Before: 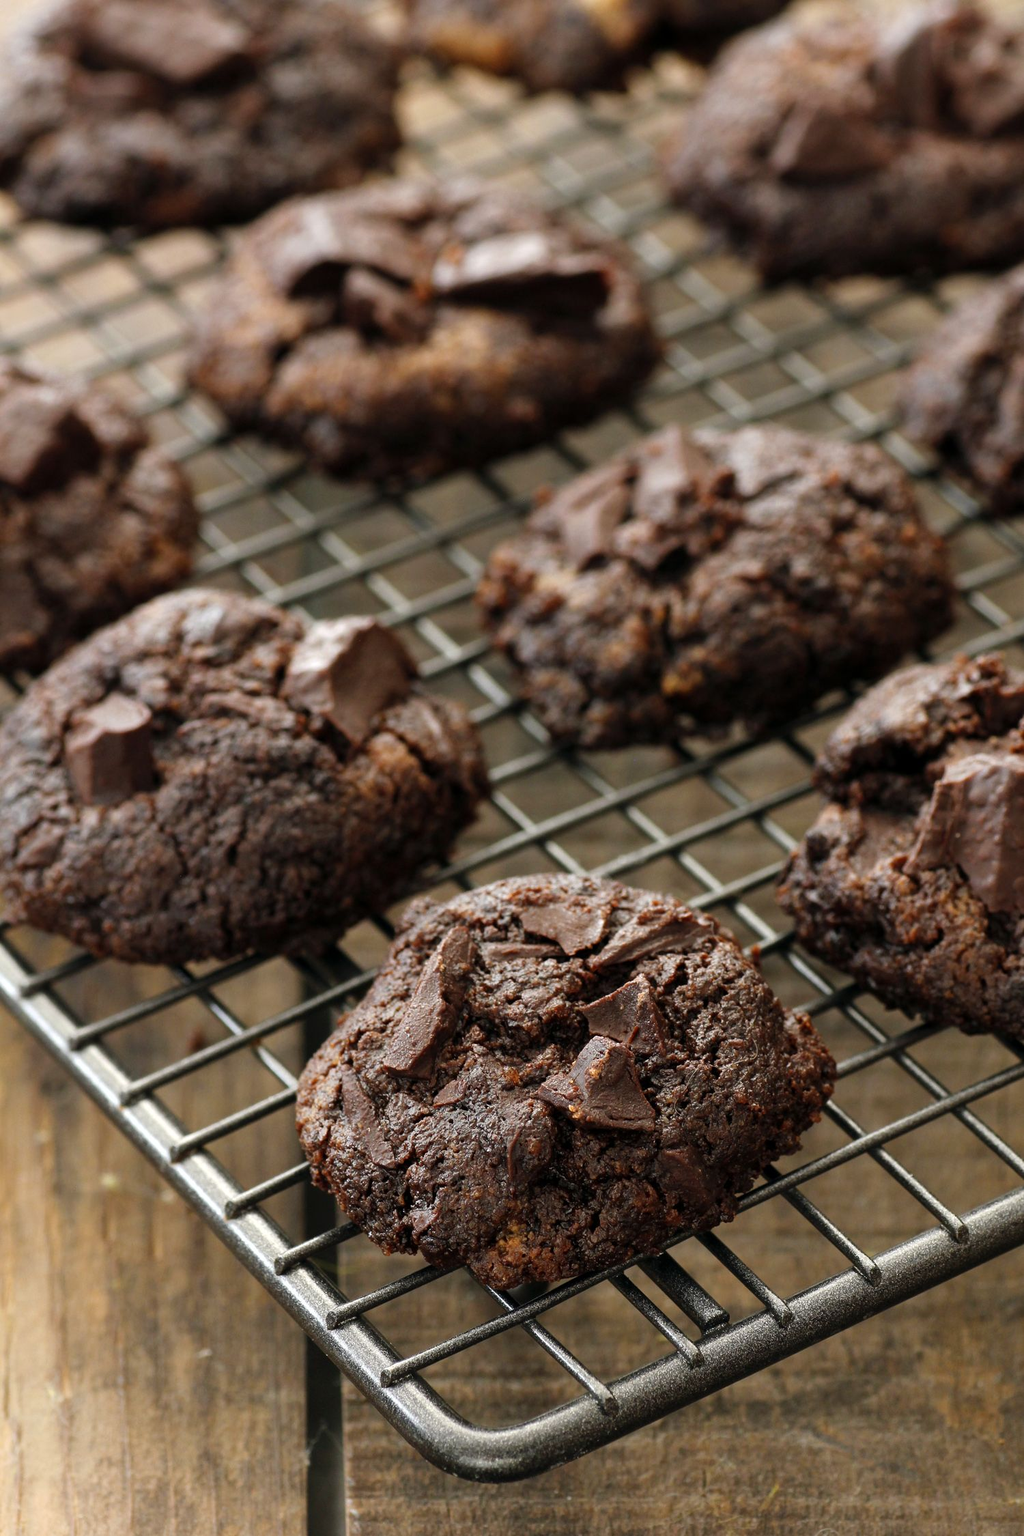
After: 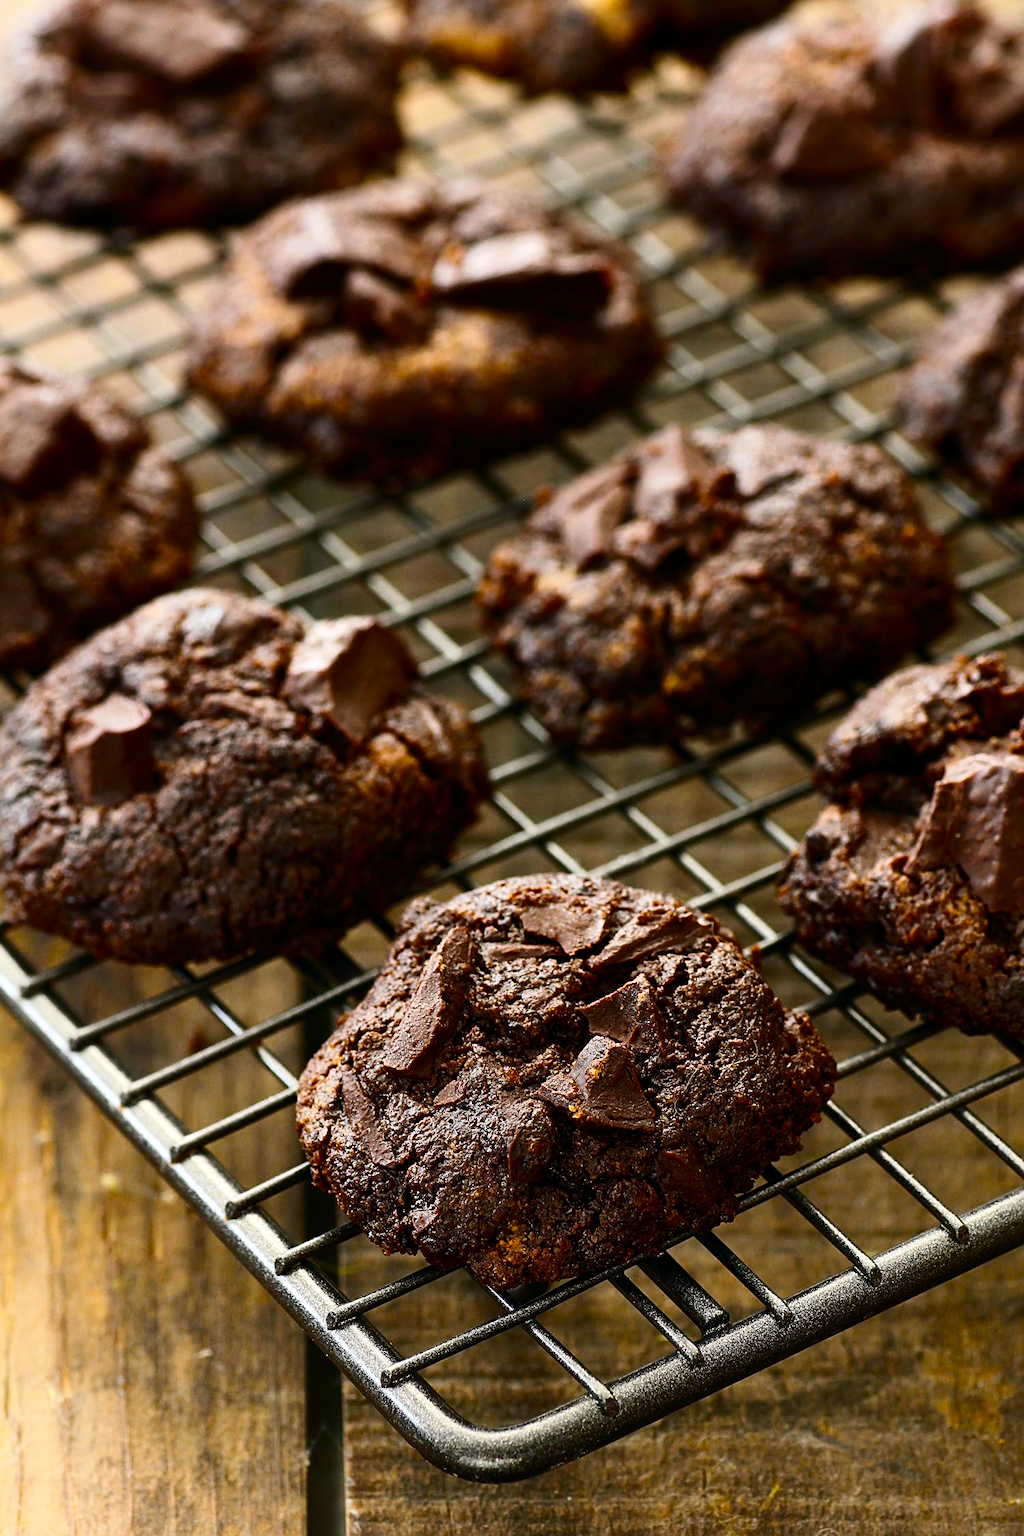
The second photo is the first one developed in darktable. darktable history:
contrast brightness saturation: contrast 0.295
sharpen: on, module defaults
color balance rgb: power › hue 211.6°, linear chroma grading › global chroma 15.405%, perceptual saturation grading › global saturation 31.02%
